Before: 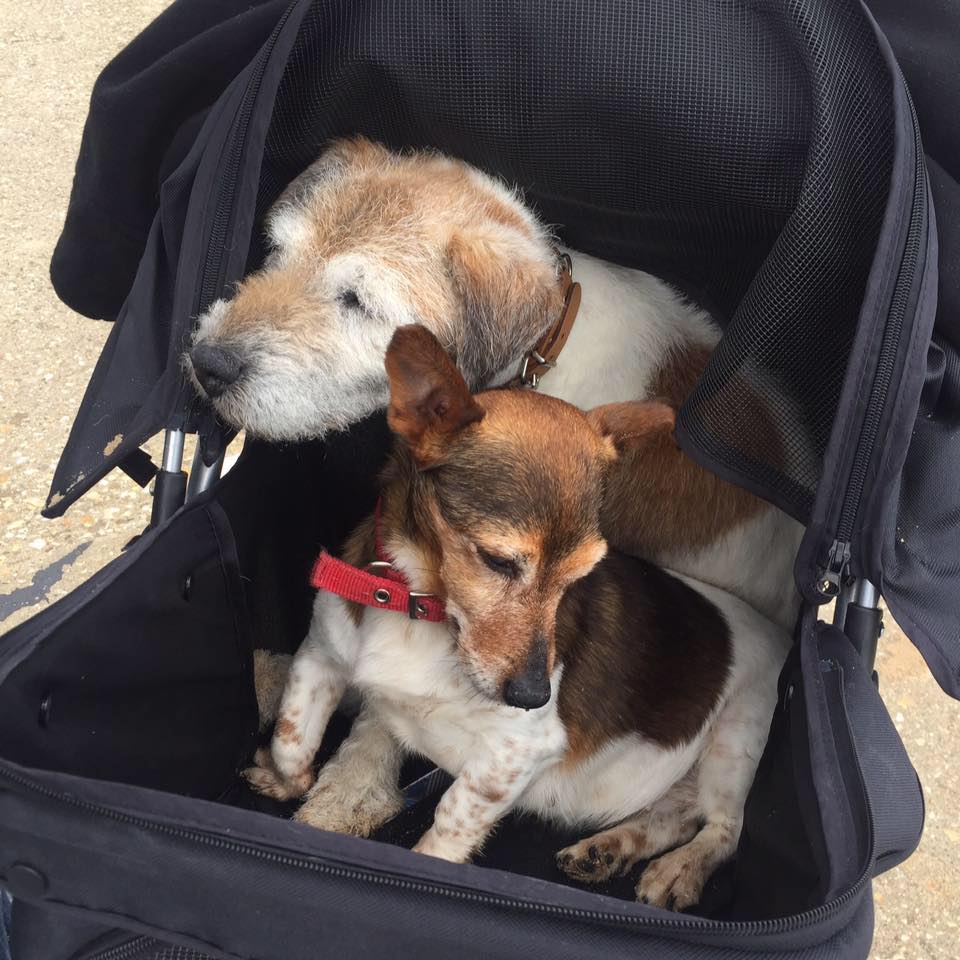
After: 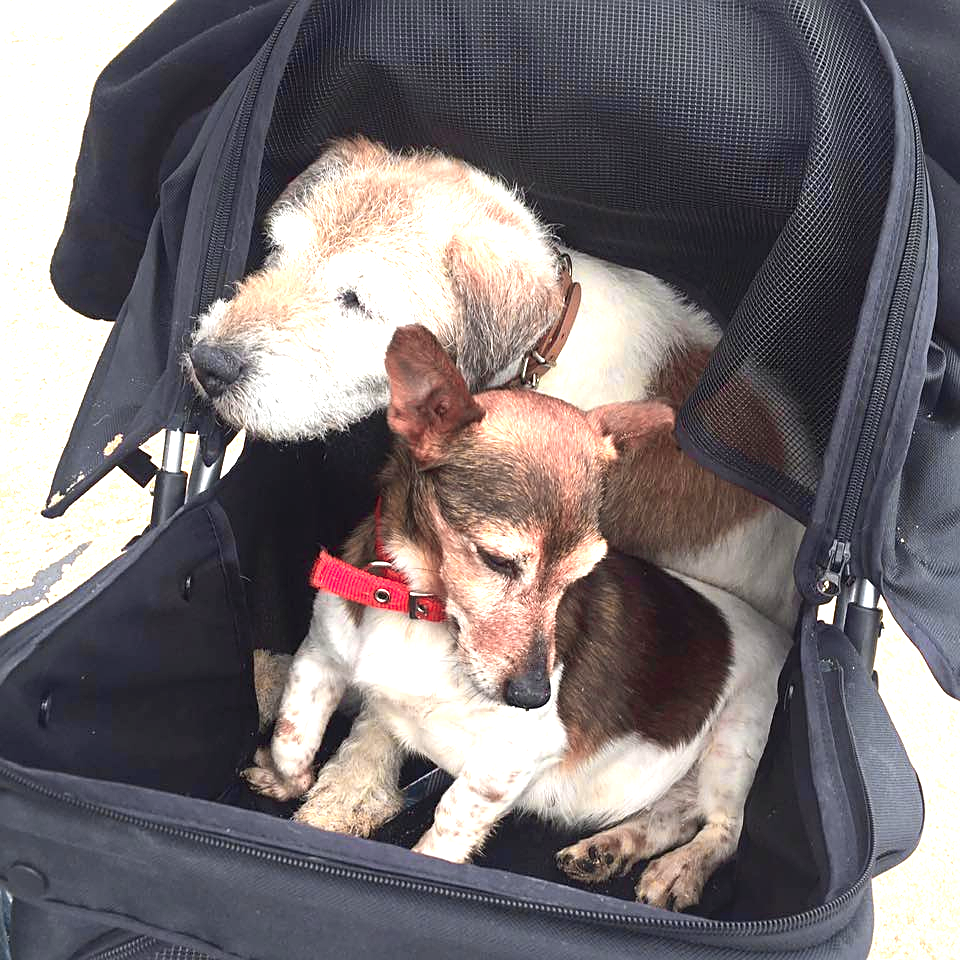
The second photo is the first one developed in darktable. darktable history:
sharpen: on, module defaults
color zones: curves: ch0 [(0.257, 0.558) (0.75, 0.565)]; ch1 [(0.004, 0.857) (0.14, 0.416) (0.257, 0.695) (0.442, 0.032) (0.736, 0.266) (0.891, 0.741)]; ch2 [(0, 0.623) (0.112, 0.436) (0.271, 0.474) (0.516, 0.64) (0.743, 0.286)]
exposure: exposure 1.091 EV, compensate highlight preservation false
